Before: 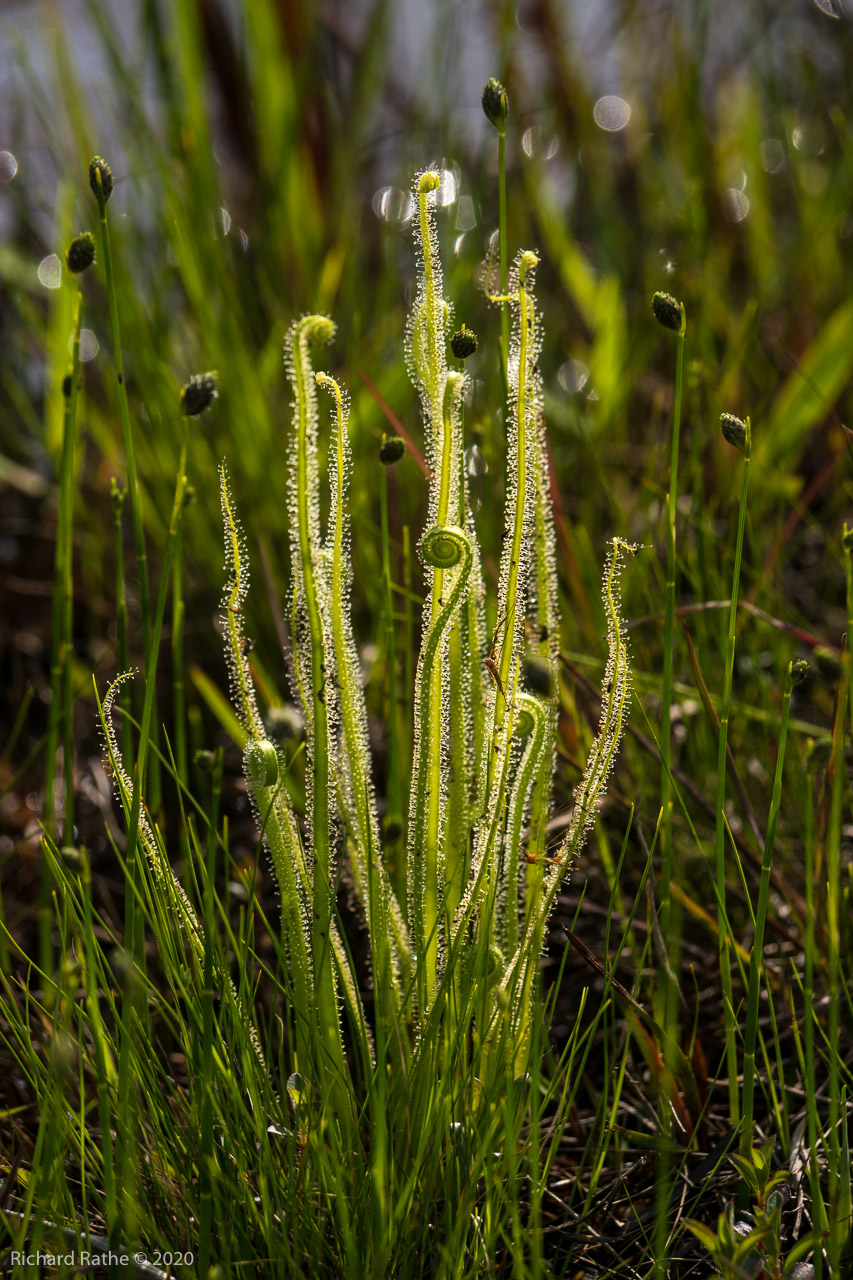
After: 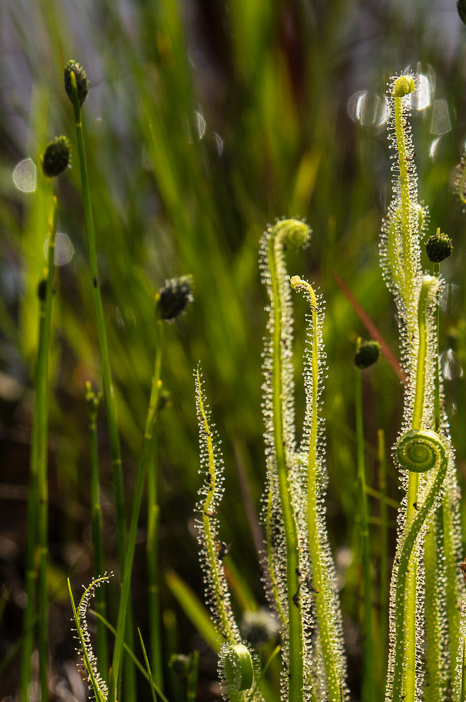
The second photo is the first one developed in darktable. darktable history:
crop and rotate: left 3.047%, top 7.509%, right 42.236%, bottom 37.598%
exposure: exposure -0.064 EV, compensate highlight preservation false
